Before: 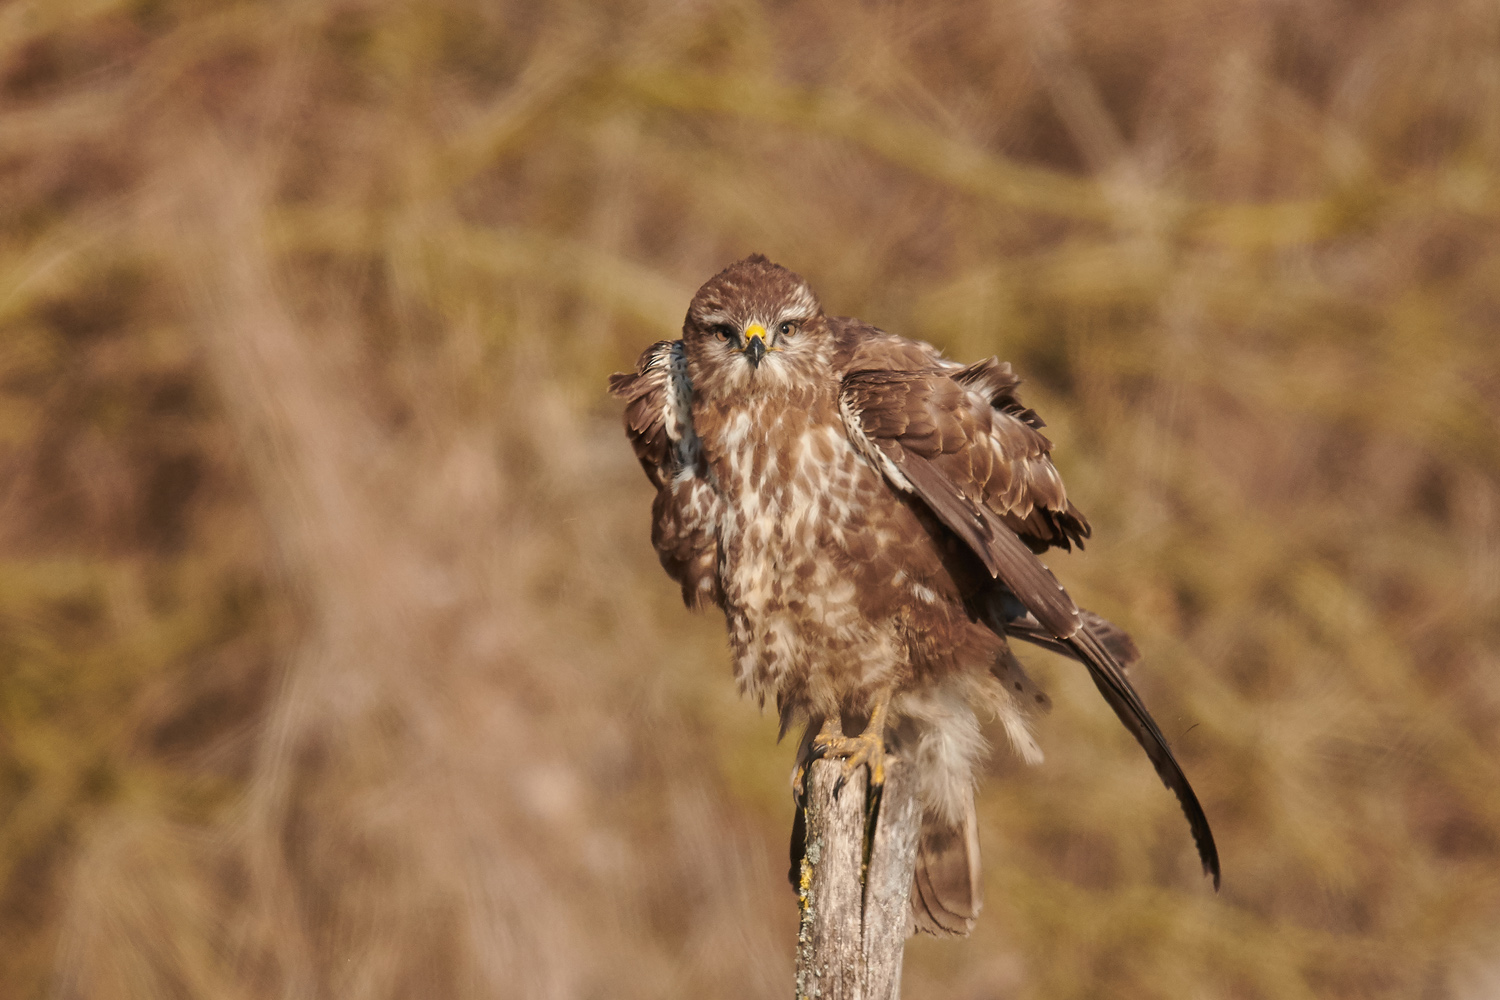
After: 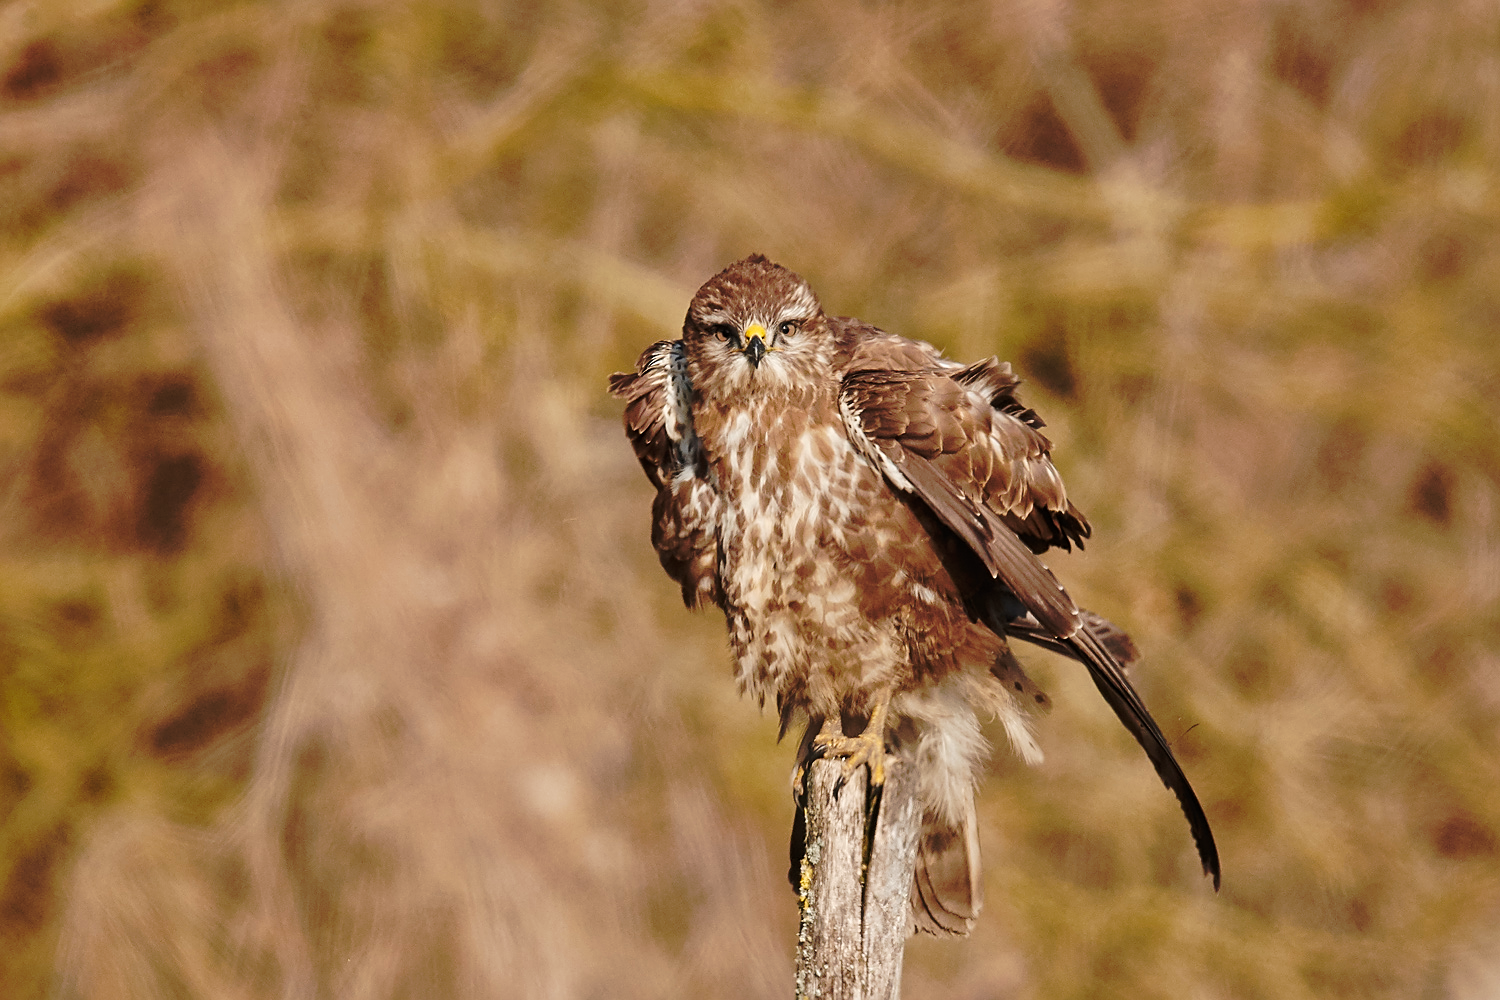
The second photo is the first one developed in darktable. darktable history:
tone curve: curves: ch0 [(0, 0) (0.081, 0.044) (0.185, 0.13) (0.283, 0.238) (0.416, 0.449) (0.495, 0.524) (0.686, 0.743) (0.826, 0.865) (0.978, 0.988)]; ch1 [(0, 0) (0.147, 0.166) (0.321, 0.362) (0.371, 0.402) (0.423, 0.442) (0.479, 0.472) (0.505, 0.497) (0.521, 0.506) (0.551, 0.537) (0.586, 0.574) (0.625, 0.618) (0.68, 0.681) (1, 1)]; ch2 [(0, 0) (0.346, 0.362) (0.404, 0.427) (0.502, 0.495) (0.531, 0.513) (0.547, 0.533) (0.582, 0.596) (0.629, 0.631) (0.717, 0.678) (1, 1)], preserve colors none
contrast brightness saturation: saturation -0.049
sharpen: on, module defaults
